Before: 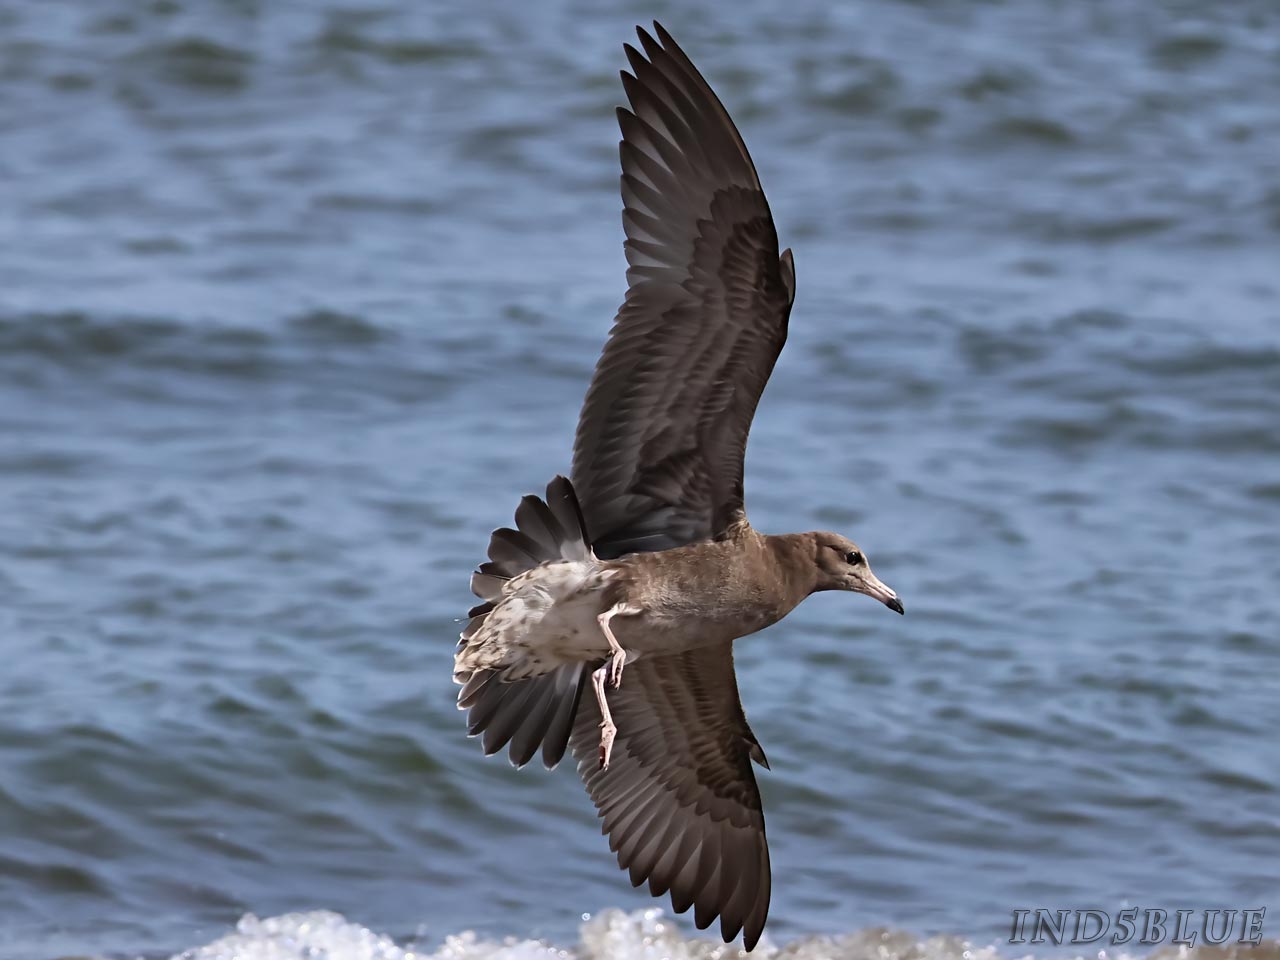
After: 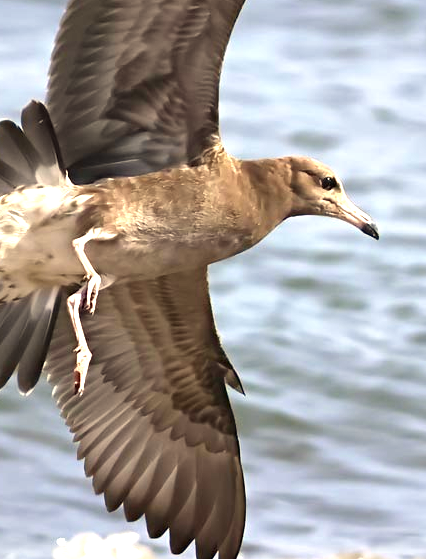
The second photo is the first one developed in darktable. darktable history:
crop: left 41.024%, top 39.084%, right 25.677%, bottom 2.632%
color correction: highlights a* 1.44, highlights b* 18.06
exposure: black level correction 0, exposure 1.442 EV, compensate highlight preservation false
